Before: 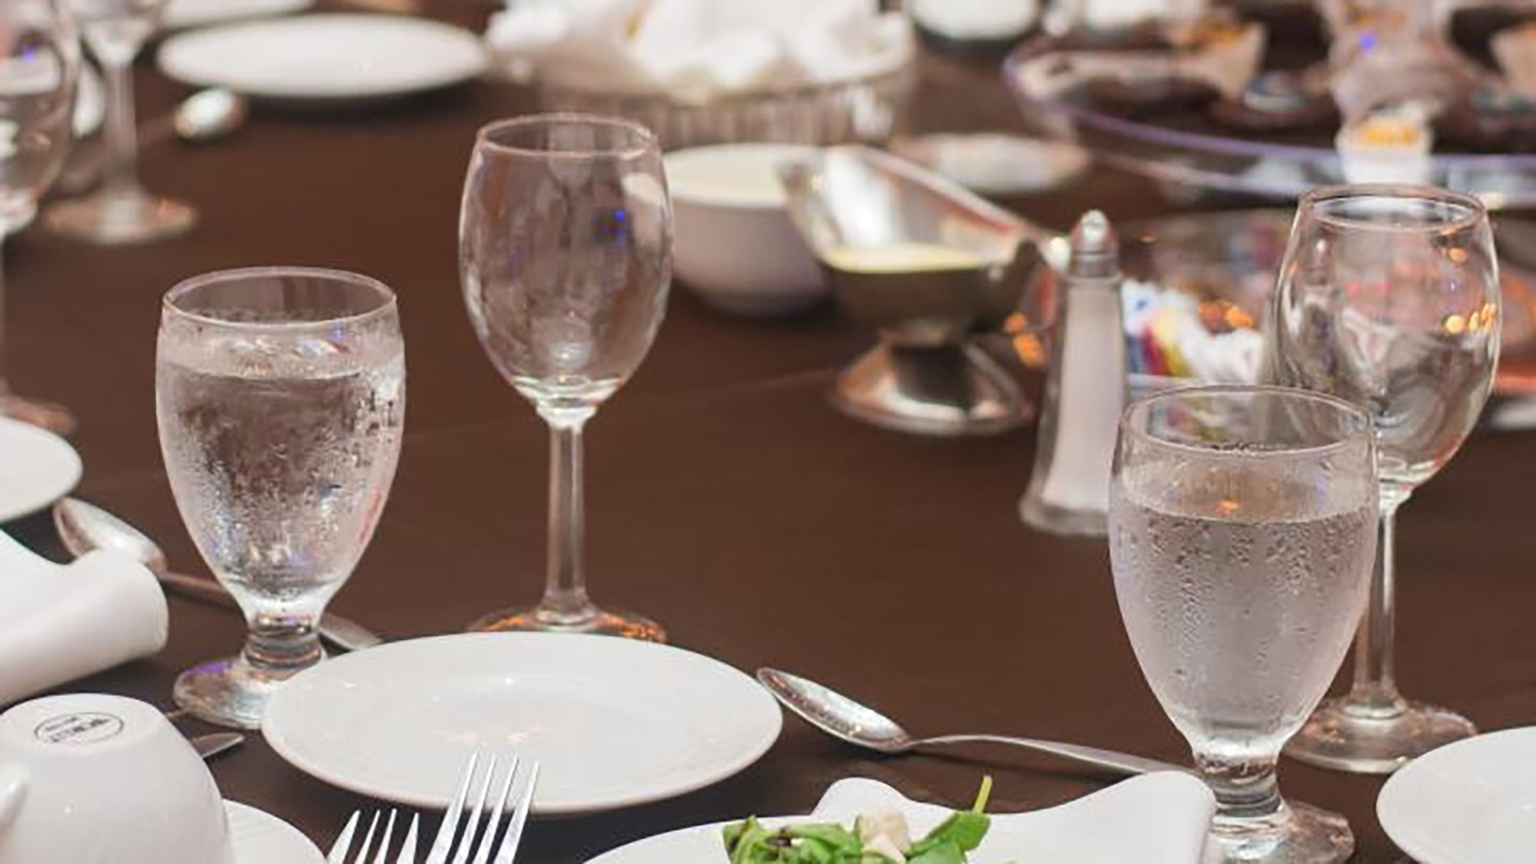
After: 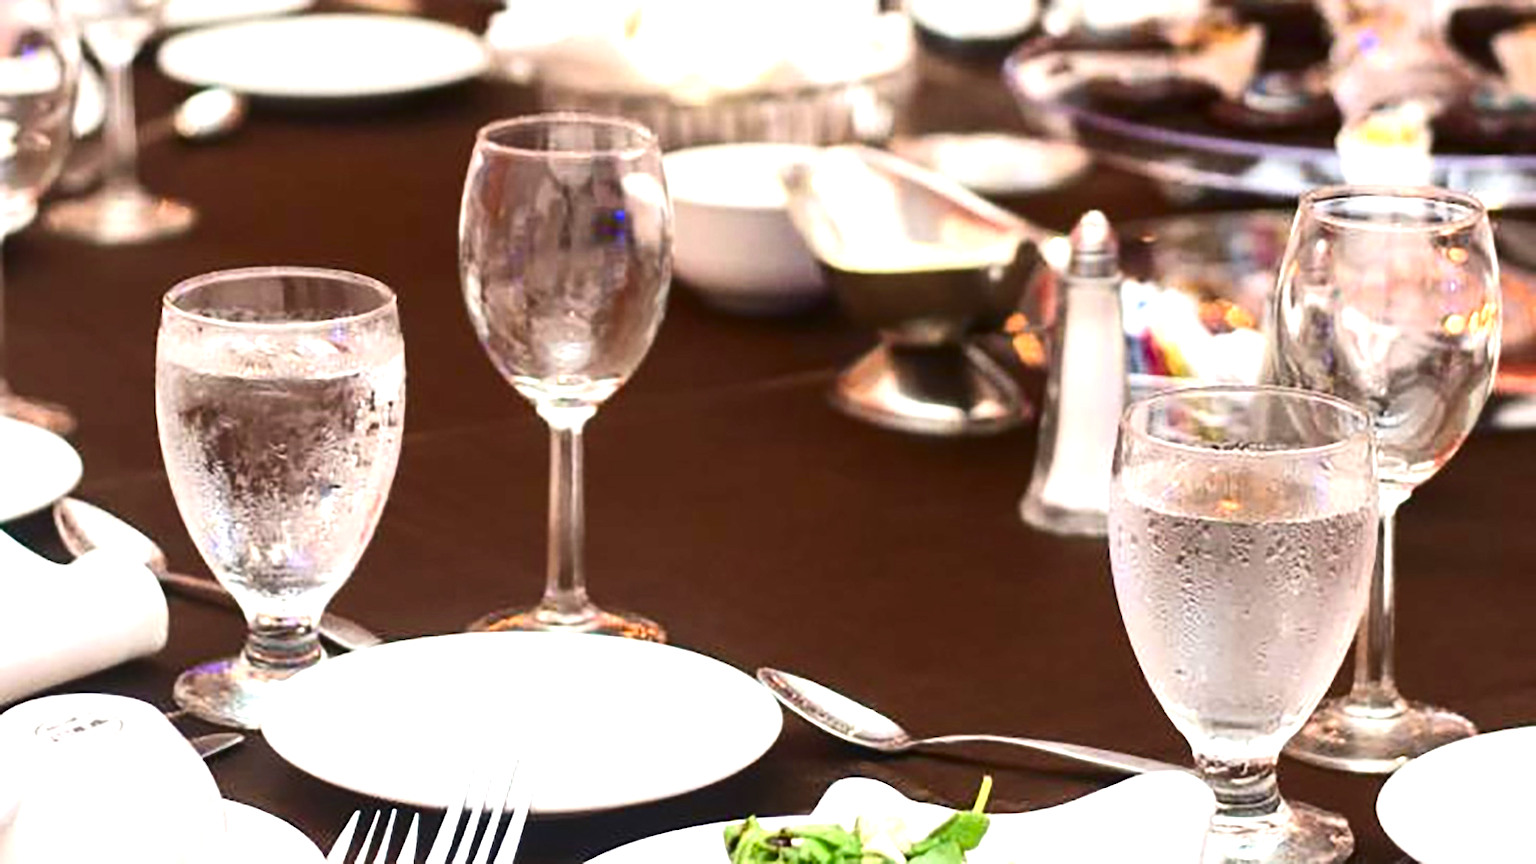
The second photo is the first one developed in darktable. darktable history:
contrast brightness saturation: contrast 0.19, brightness -0.24, saturation 0.11
exposure: black level correction 0, exposure 1.1 EV, compensate exposure bias true, compensate highlight preservation false
tone equalizer: on, module defaults
